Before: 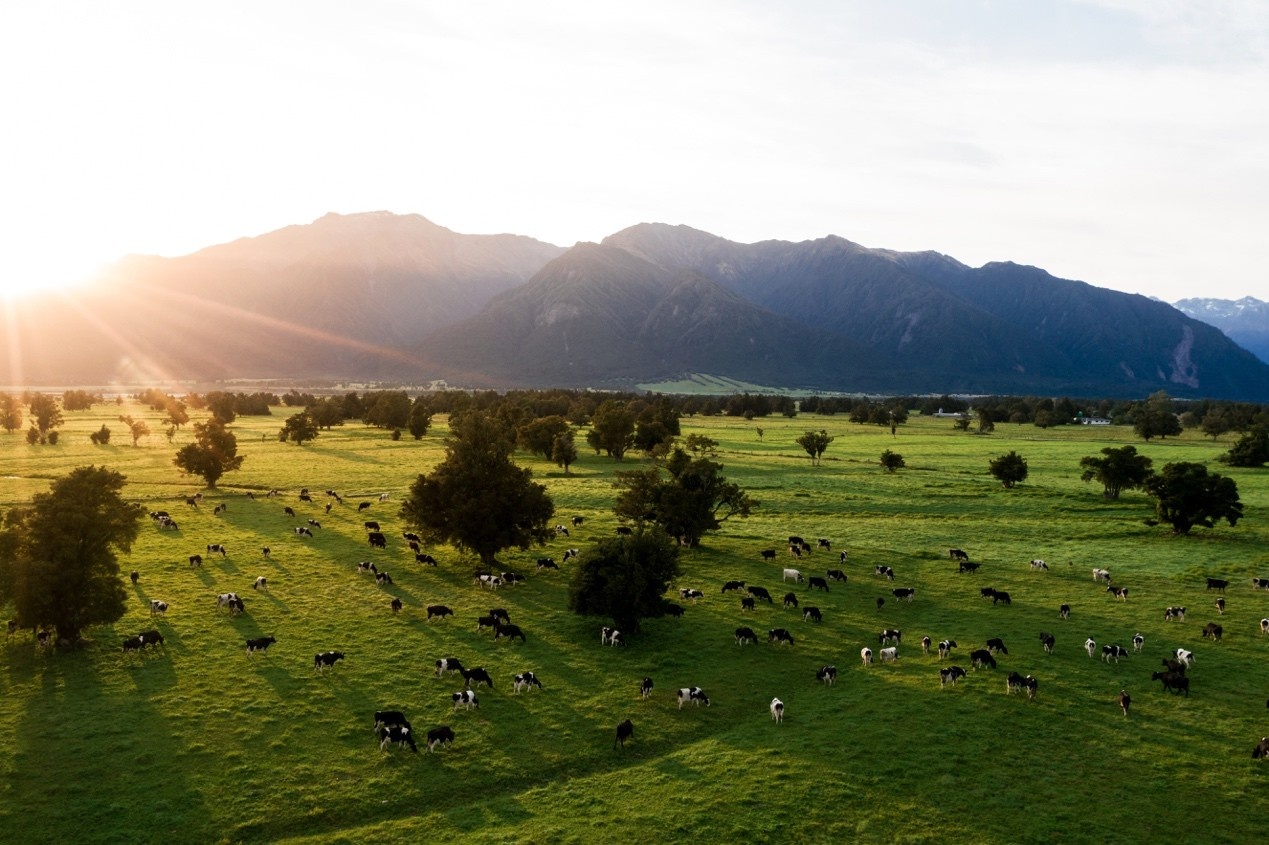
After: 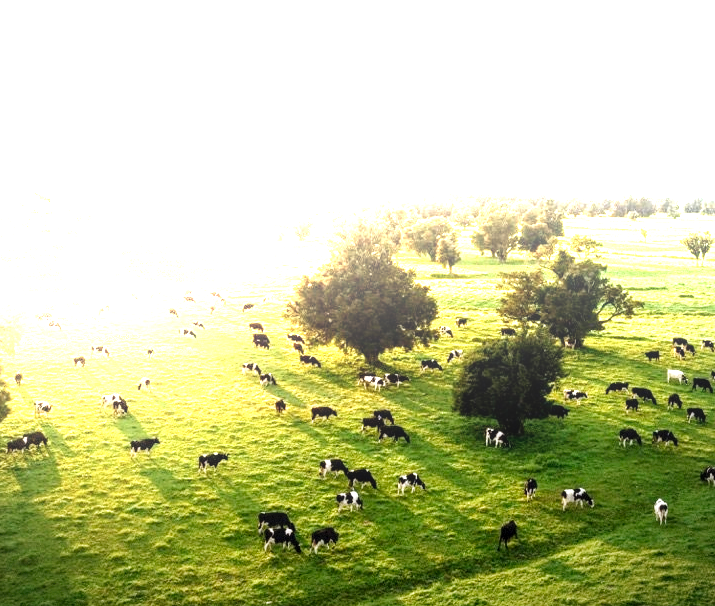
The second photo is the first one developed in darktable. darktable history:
local contrast: on, module defaults
exposure: black level correction 0, exposure 1.475 EV, compensate exposure bias true, compensate highlight preservation false
crop: left 9.155%, top 23.644%, right 34.423%, bottom 4.527%
tone equalizer: on, module defaults
vignetting: fall-off start 97.37%, fall-off radius 78.43%, brightness -0.587, saturation -0.12, center (-0.064, -0.308), width/height ratio 1.112, dithering 8-bit output
tone curve: curves: ch0 [(0, 0) (0.004, 0.001) (0.133, 0.112) (0.325, 0.362) (0.832, 0.893) (1, 1)], preserve colors none
shadows and highlights: shadows -21.11, highlights 99.21, soften with gaussian
